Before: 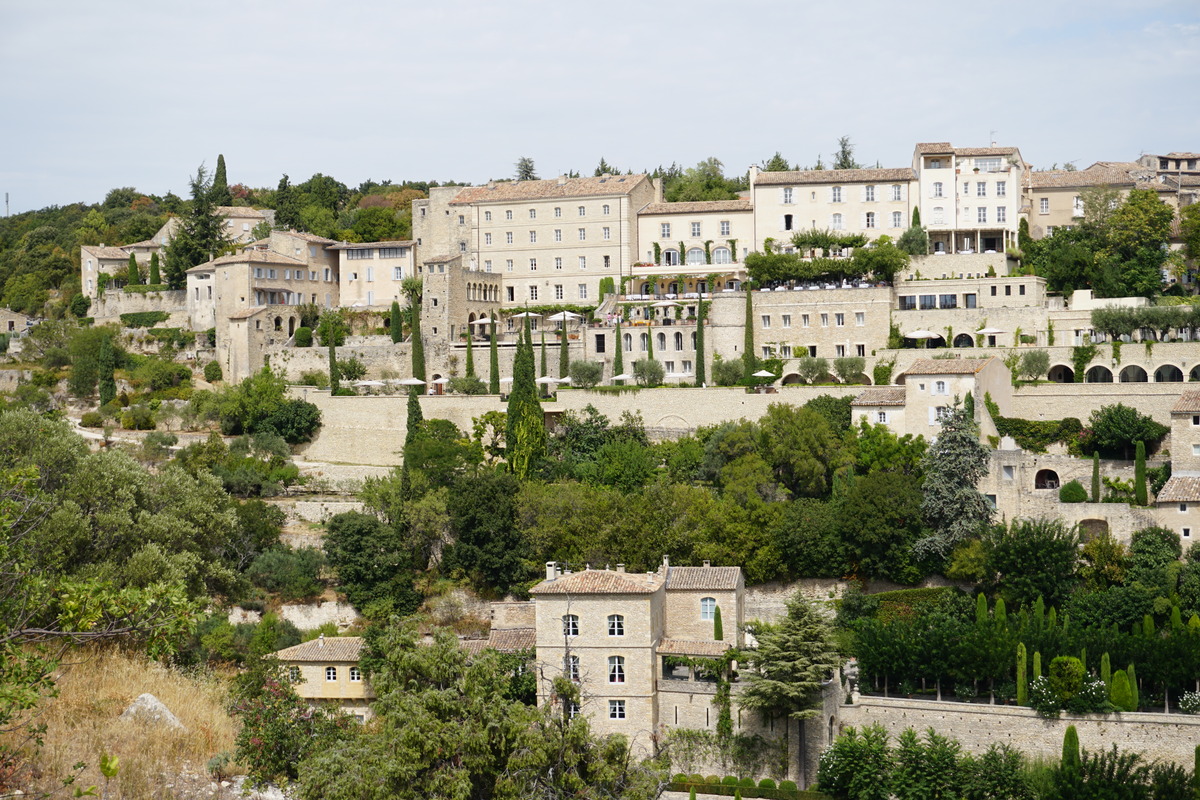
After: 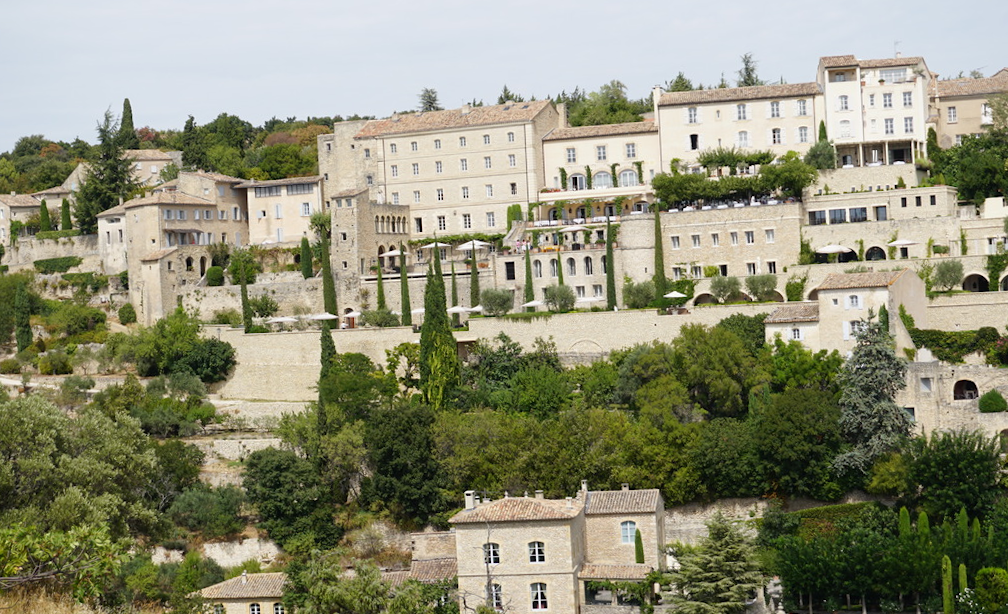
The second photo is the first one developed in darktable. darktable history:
crop: left 7.856%, top 11.836%, right 10.12%, bottom 15.387%
rotate and perspective: rotation -2.22°, lens shift (horizontal) -0.022, automatic cropping off
exposure: compensate highlight preservation false
